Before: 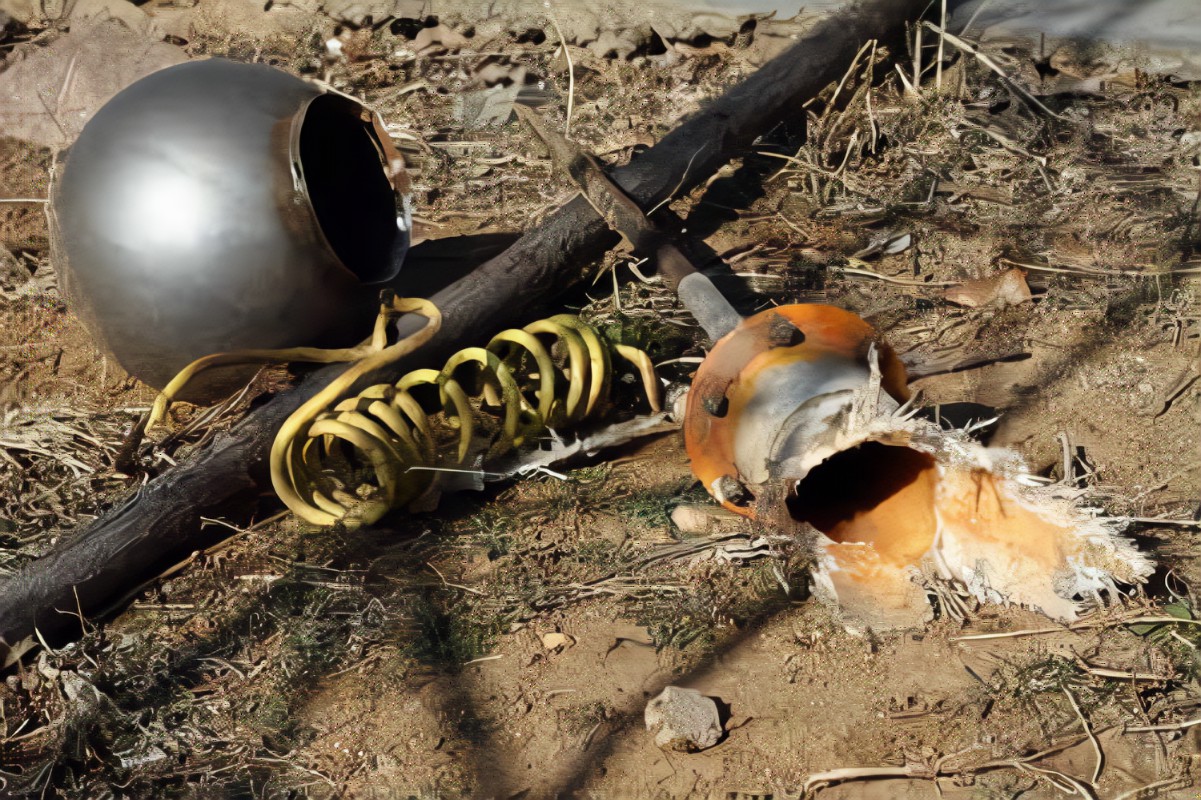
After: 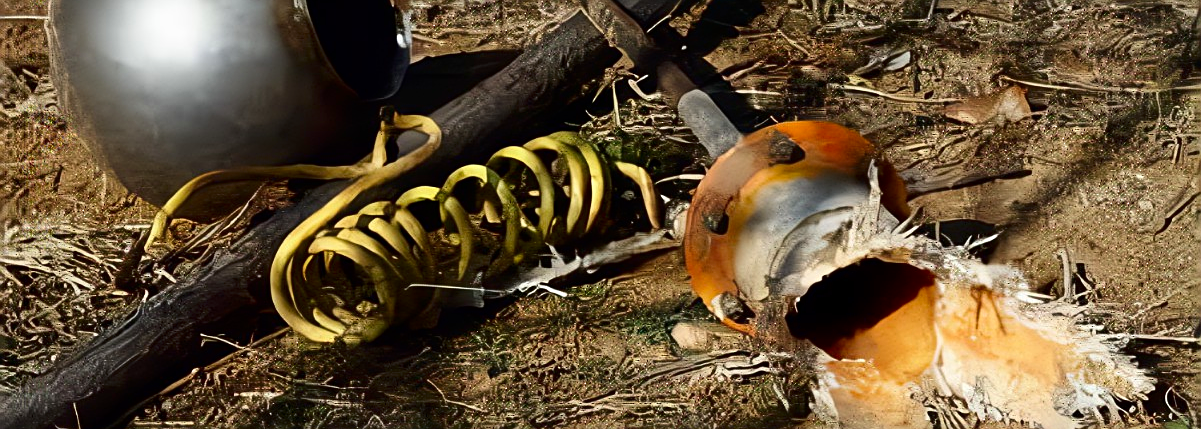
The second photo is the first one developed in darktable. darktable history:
sharpen: on, module defaults
crop and rotate: top 23.07%, bottom 23.2%
contrast brightness saturation: contrast 0.12, brightness -0.115, saturation 0.199
